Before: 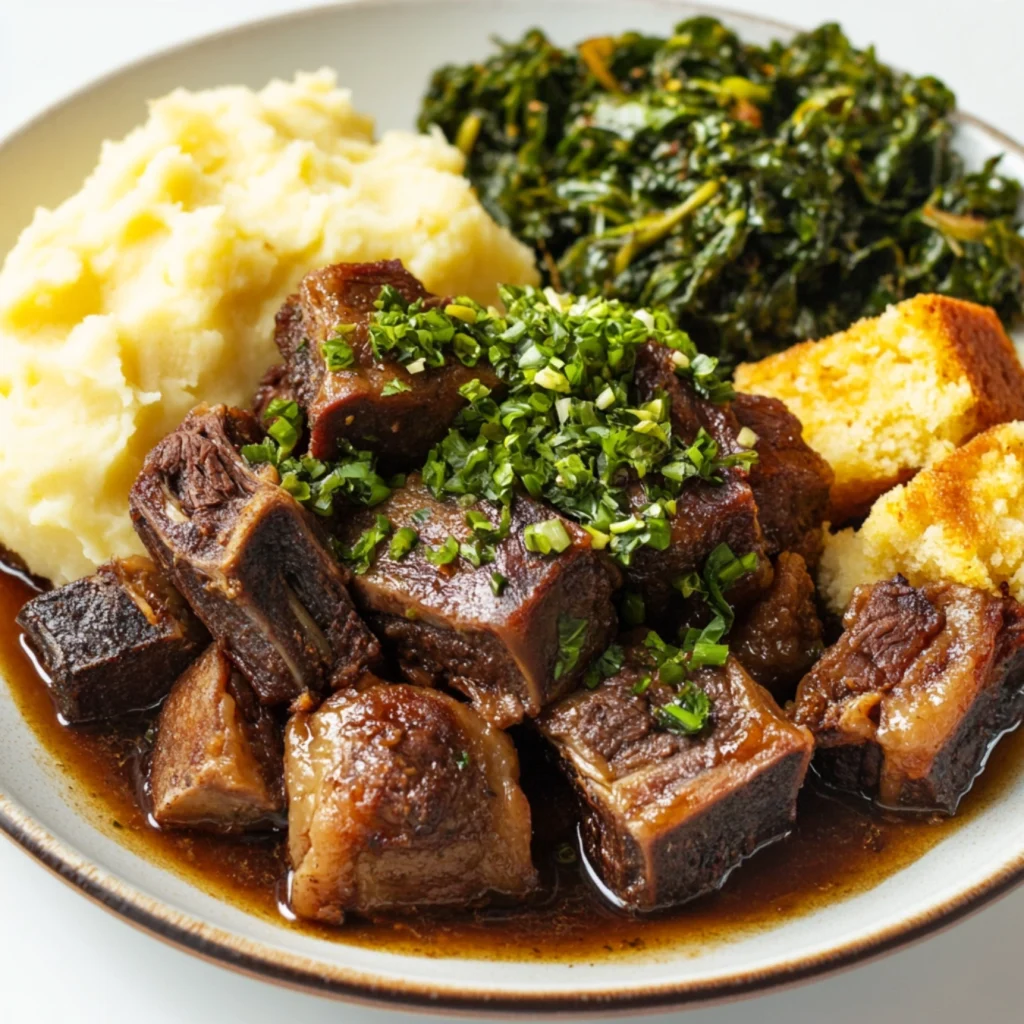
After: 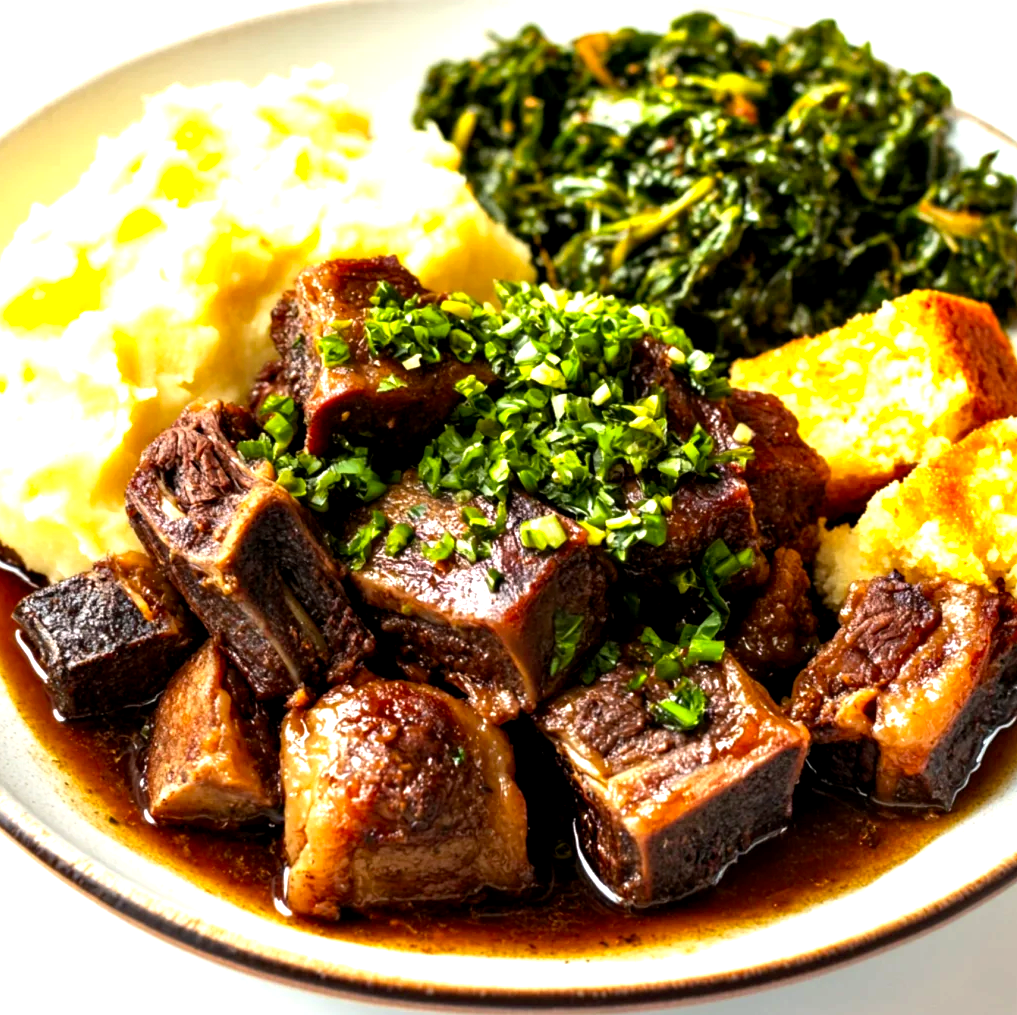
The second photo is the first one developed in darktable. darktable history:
exposure: exposure 0.496 EV, compensate highlight preservation false
color balance: lift [0.991, 1, 1, 1], gamma [0.996, 1, 1, 1], input saturation 98.52%, contrast 20.34%, output saturation 103.72%
crop: left 0.434%, top 0.485%, right 0.244%, bottom 0.386%
